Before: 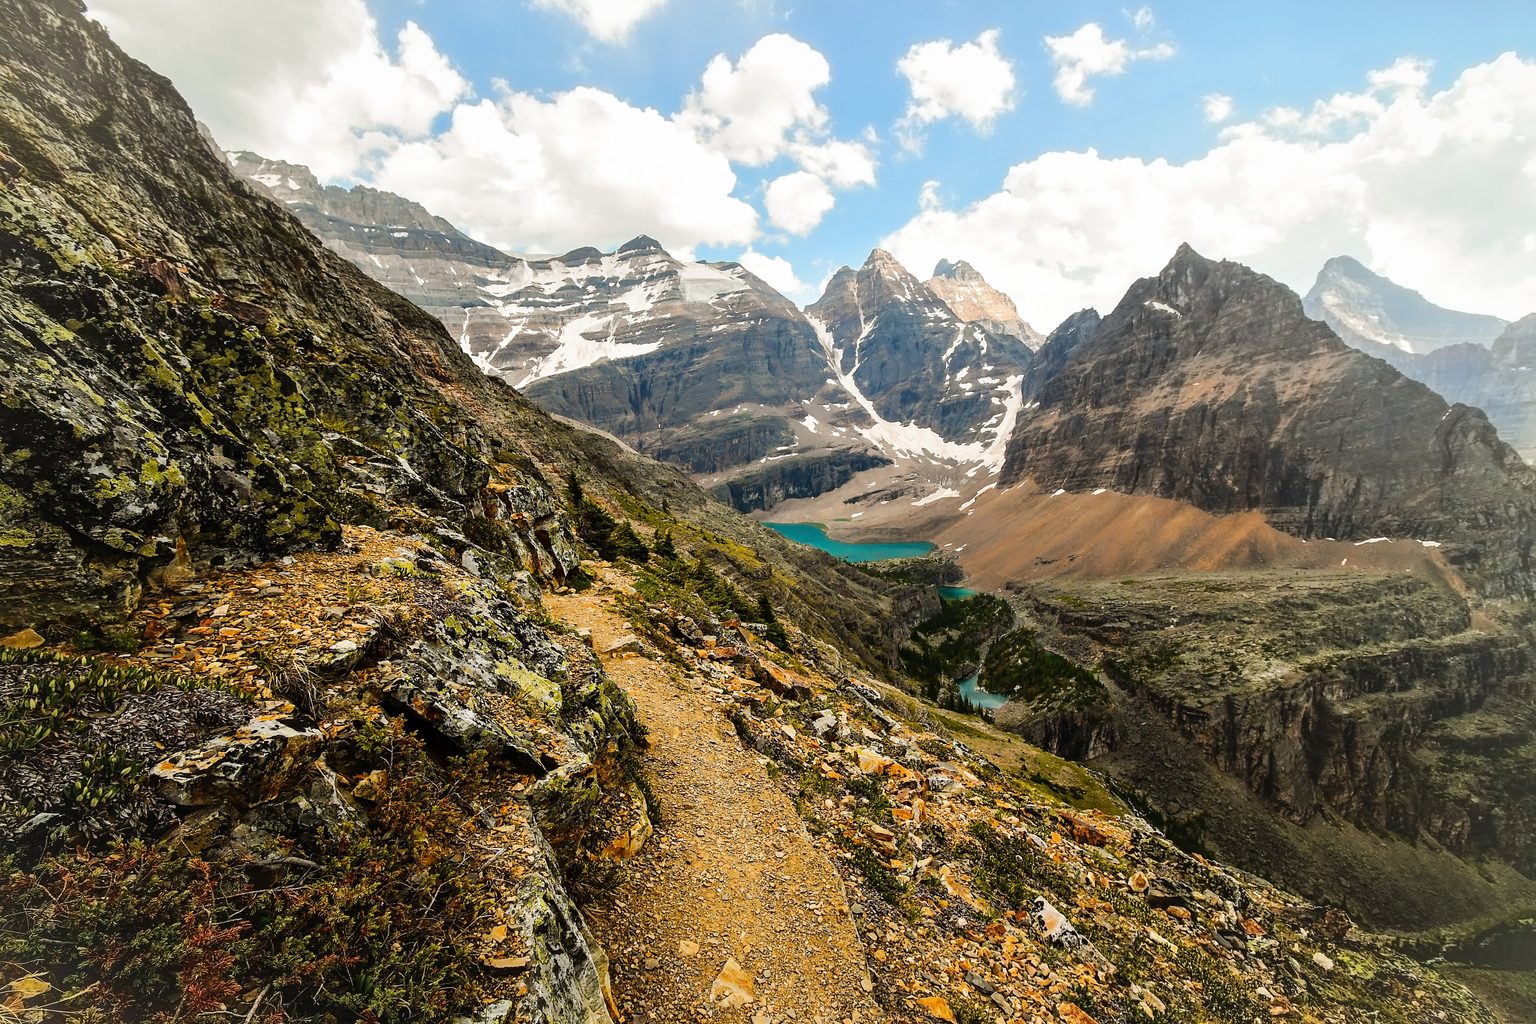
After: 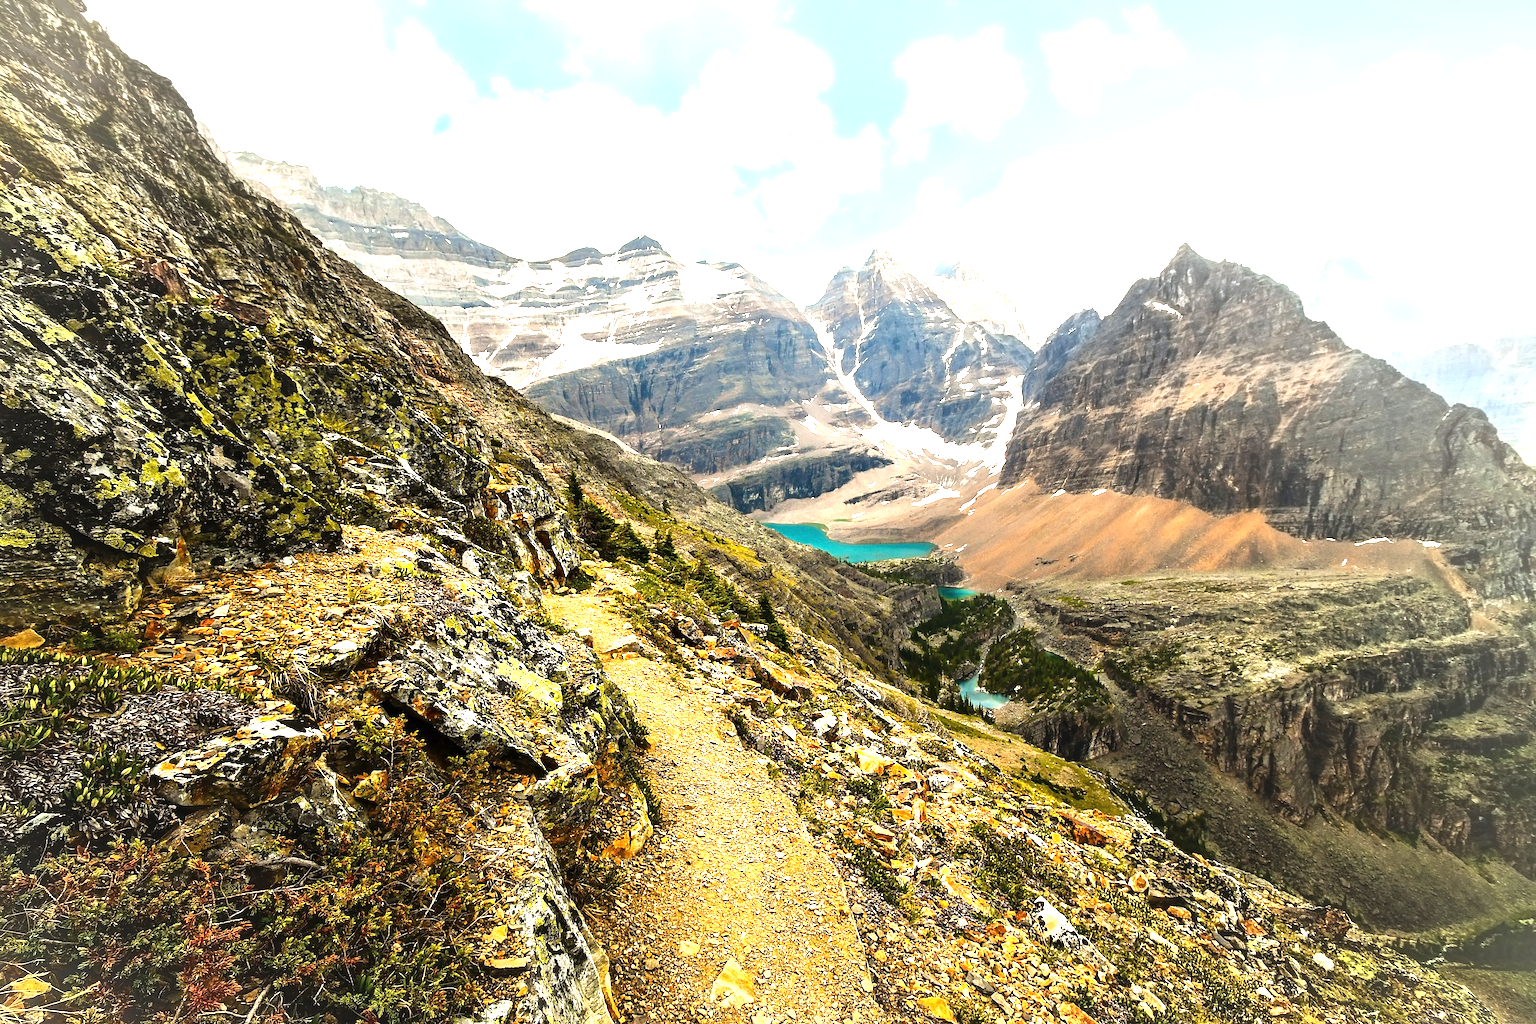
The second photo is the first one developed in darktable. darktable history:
exposure: exposure 1.259 EV, compensate highlight preservation false
